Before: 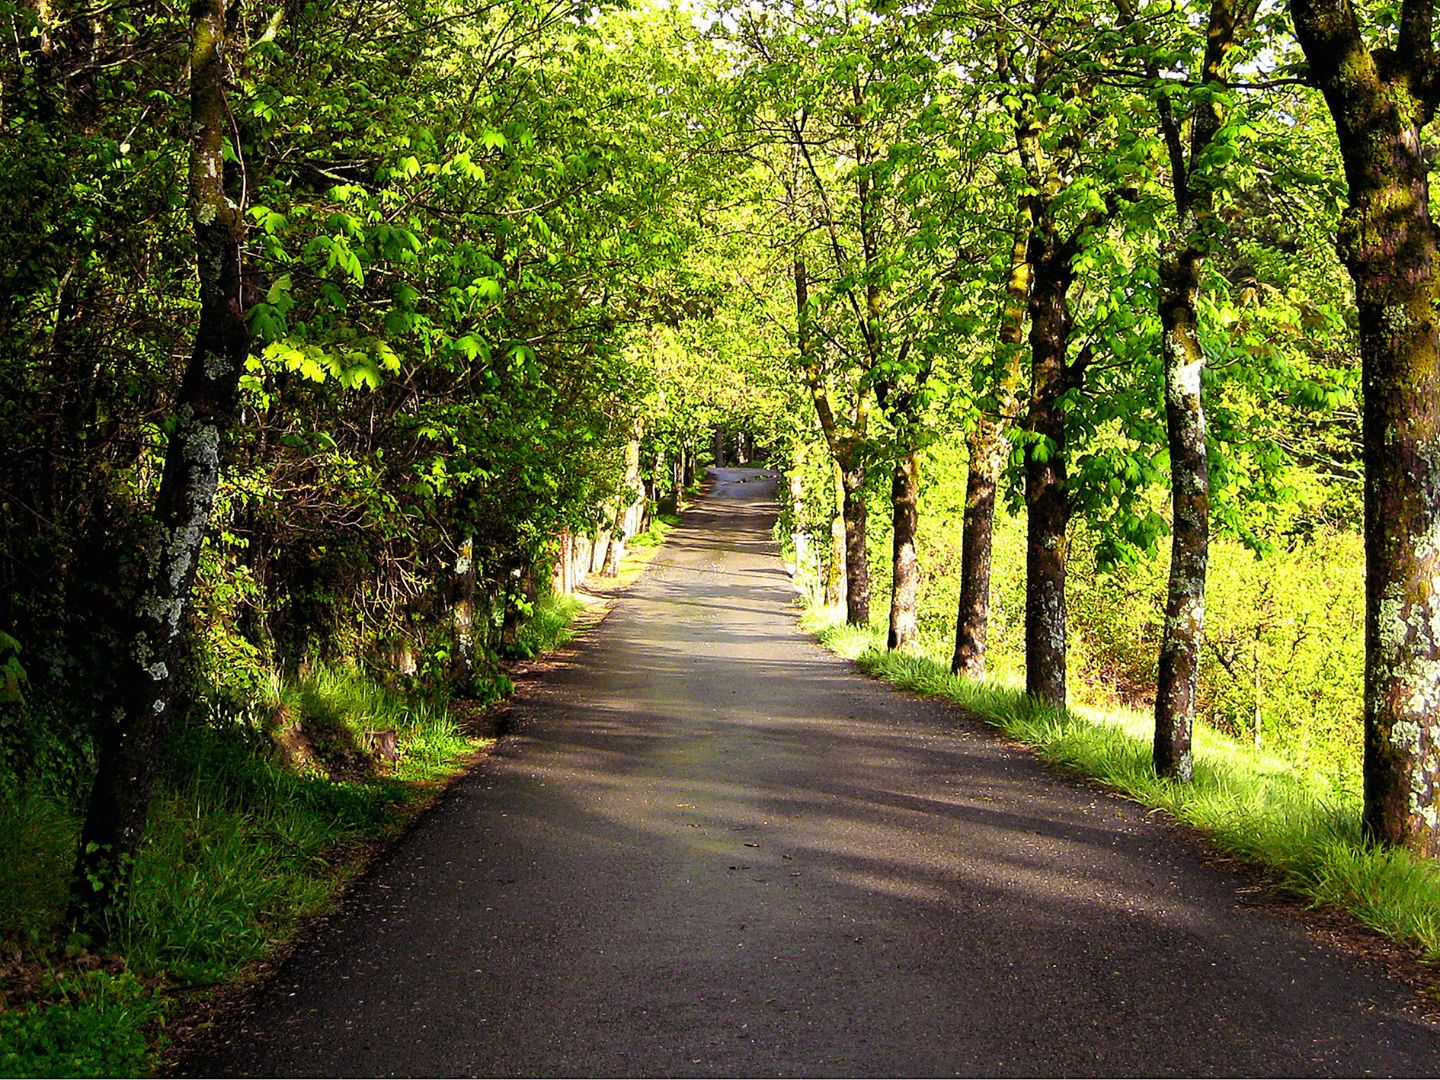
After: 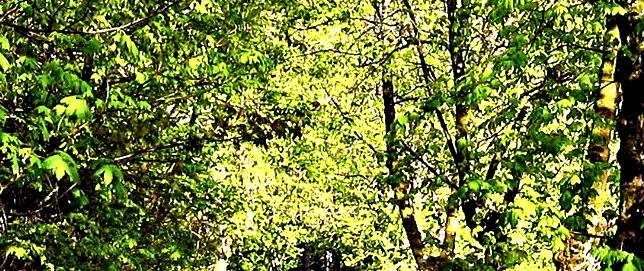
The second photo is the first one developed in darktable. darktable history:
crop: left 28.64%, top 16.832%, right 26.637%, bottom 58.055%
contrast equalizer: octaves 7, y [[0.627 ×6], [0.563 ×6], [0 ×6], [0 ×6], [0 ×6]]
